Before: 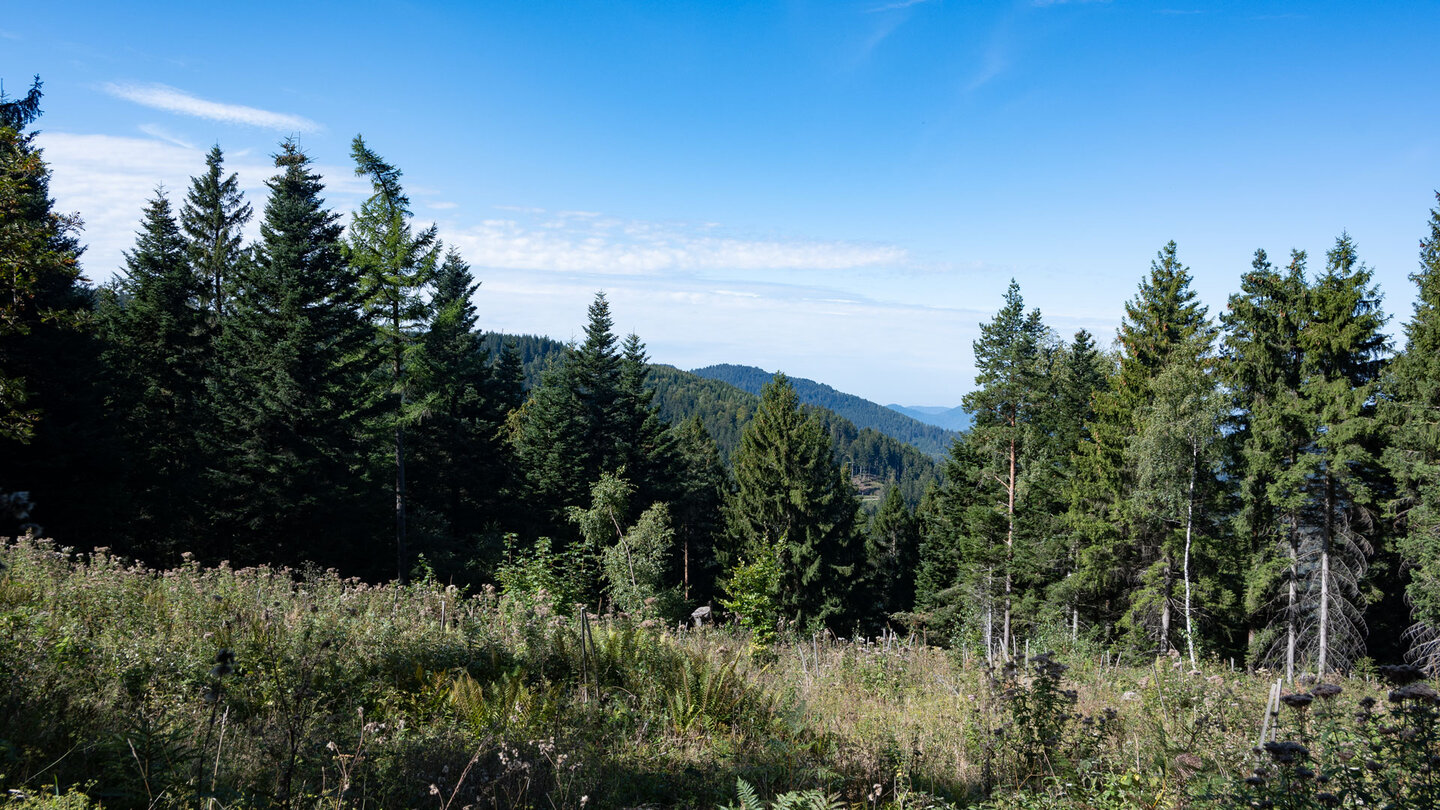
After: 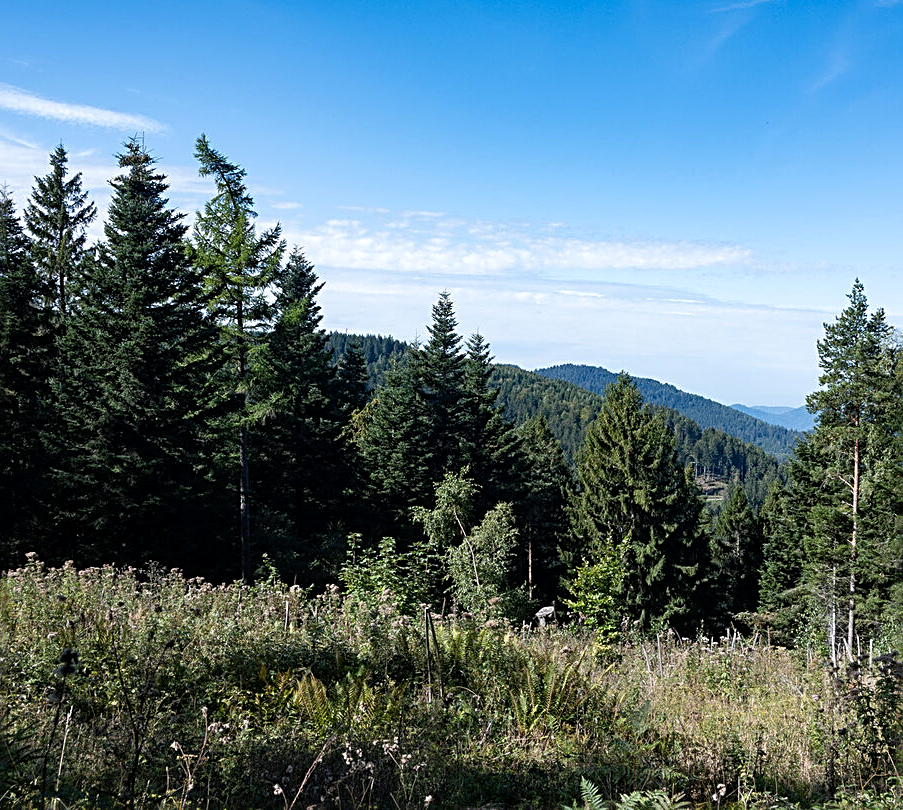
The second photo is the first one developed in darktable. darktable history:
local contrast: highlights 104%, shadows 99%, detail 119%, midtone range 0.2
crop: left 10.834%, right 26.4%
sharpen: radius 2.532, amount 0.617
